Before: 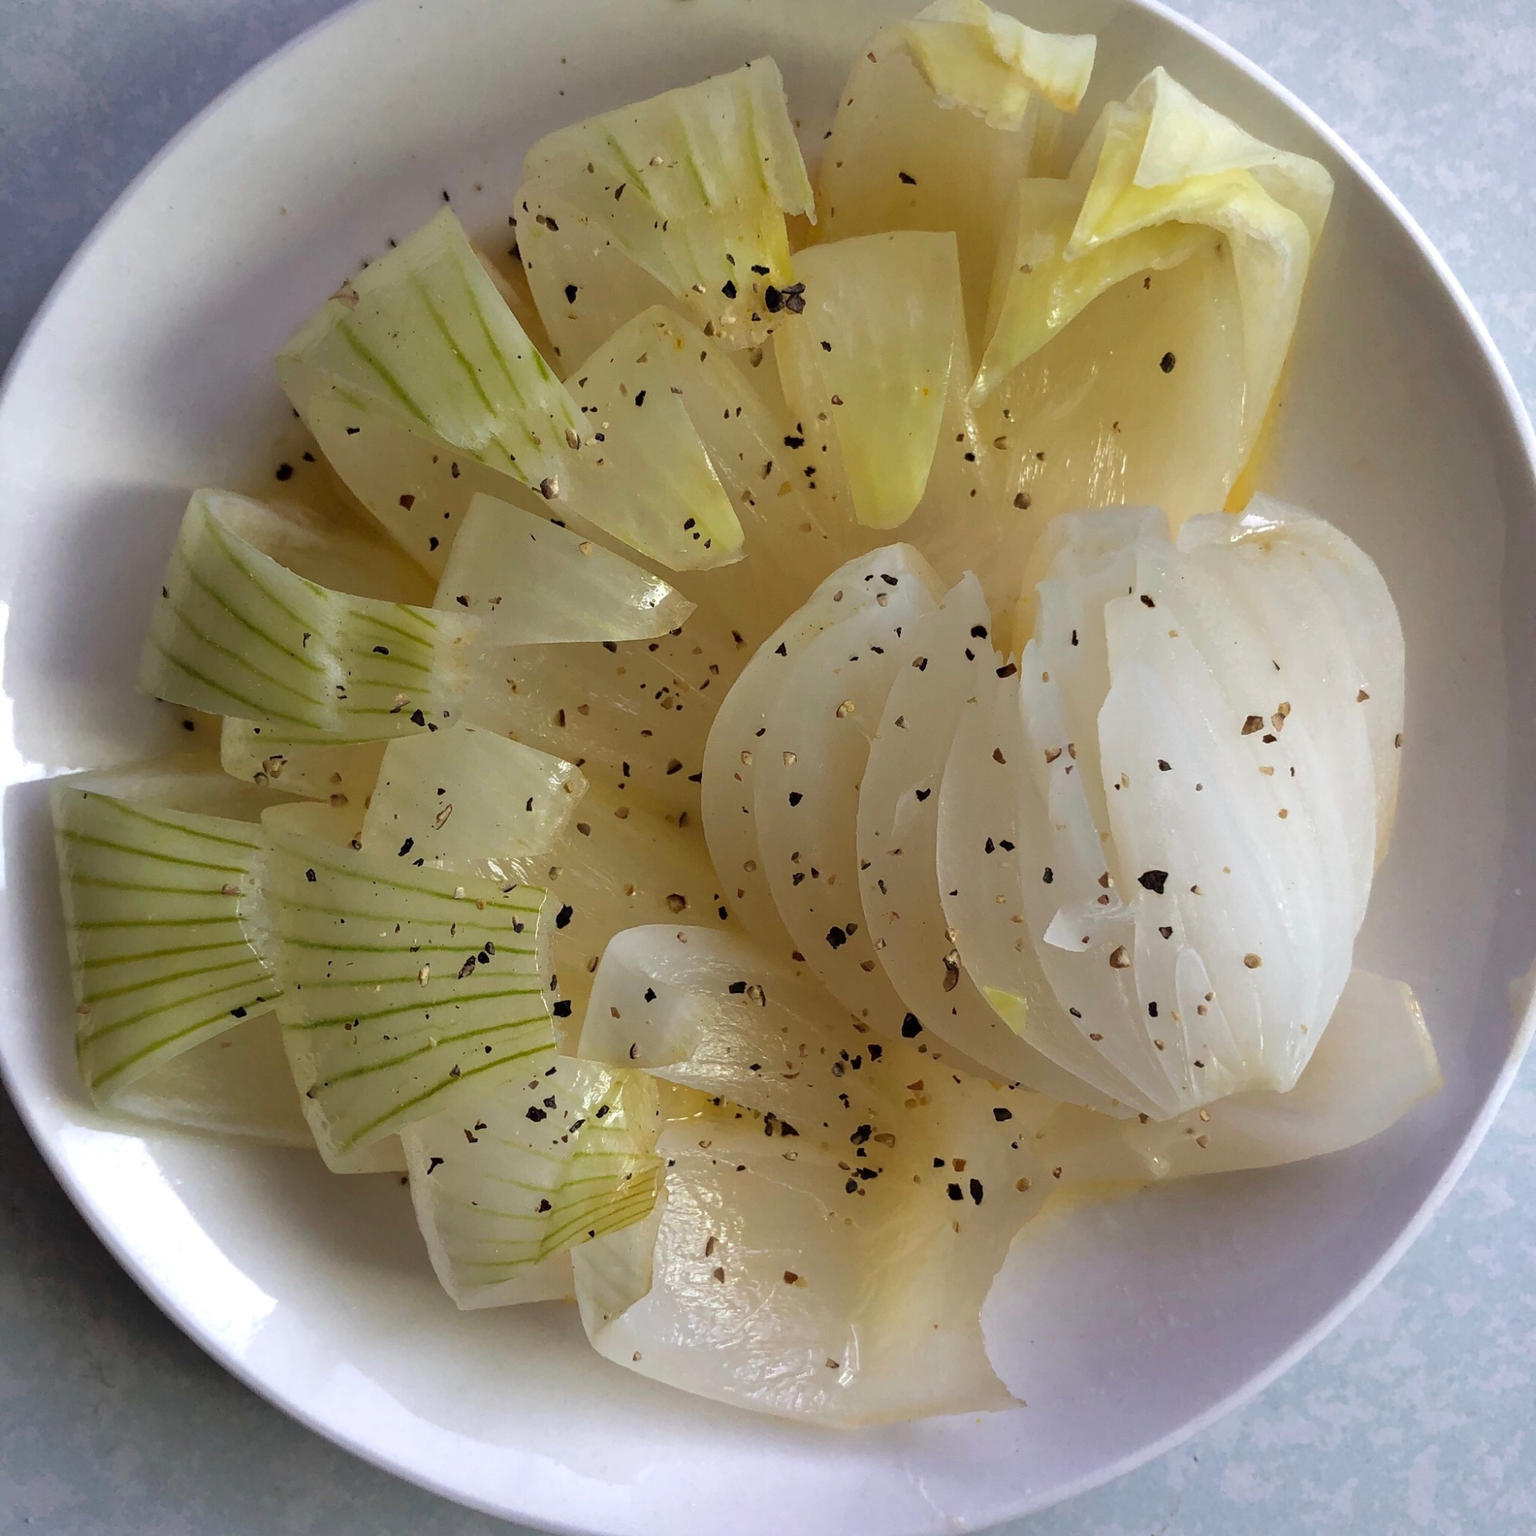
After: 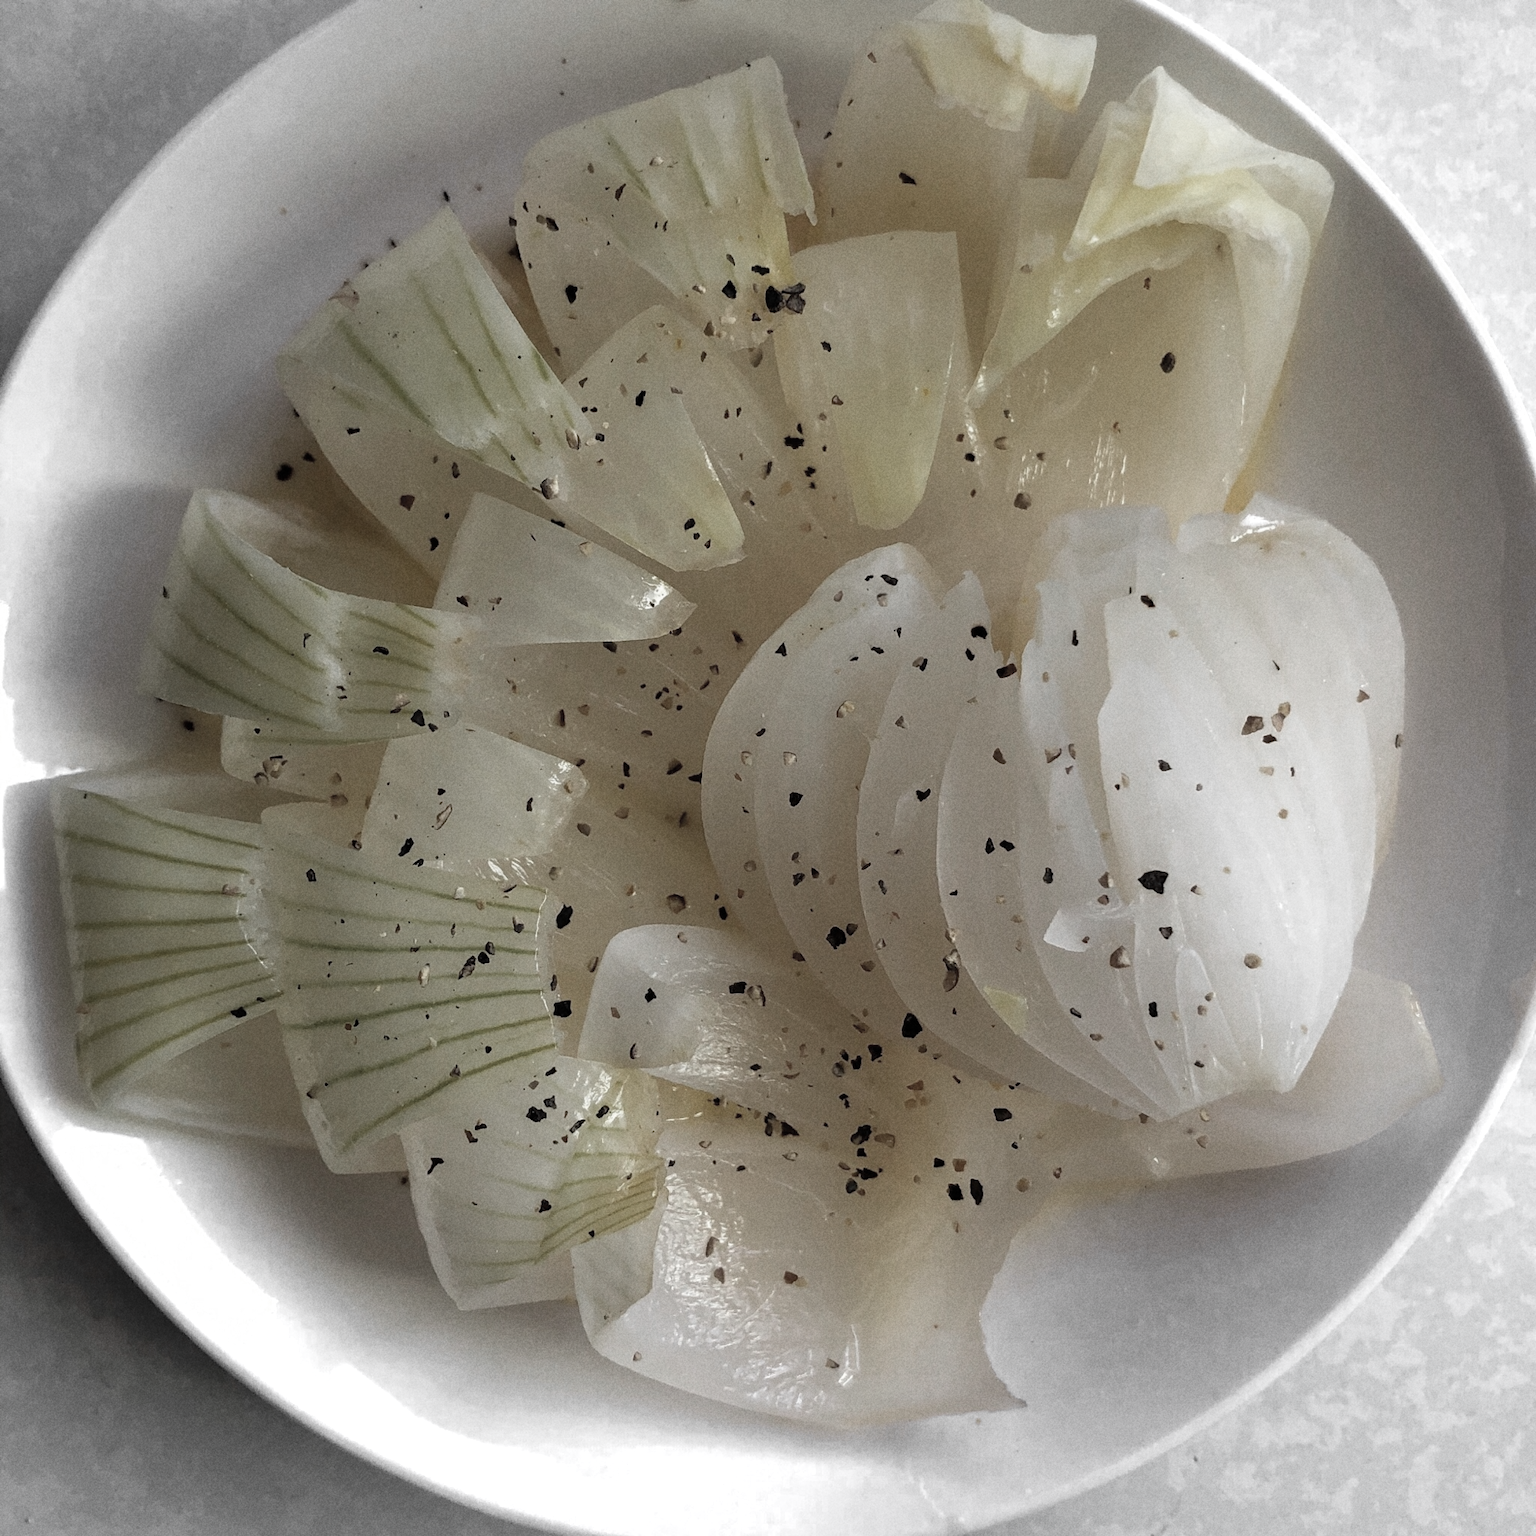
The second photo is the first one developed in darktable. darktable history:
color zones: curves: ch0 [(0, 0.613) (0.01, 0.613) (0.245, 0.448) (0.498, 0.529) (0.642, 0.665) (0.879, 0.777) (0.99, 0.613)]; ch1 [(0, 0.035) (0.121, 0.189) (0.259, 0.197) (0.415, 0.061) (0.589, 0.022) (0.732, 0.022) (0.857, 0.026) (0.991, 0.053)]
grain: coarseness 7.08 ISO, strength 21.67%, mid-tones bias 59.58%
